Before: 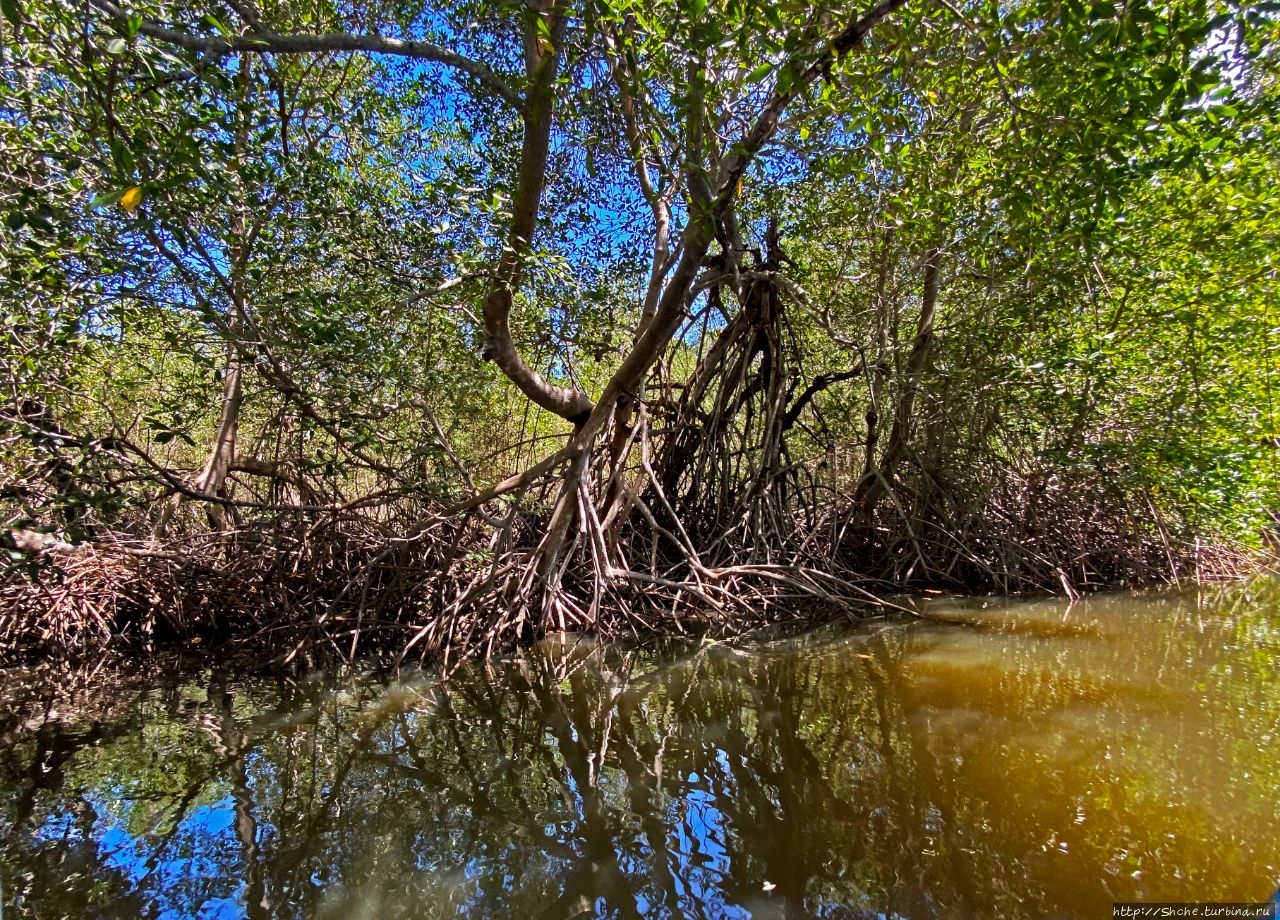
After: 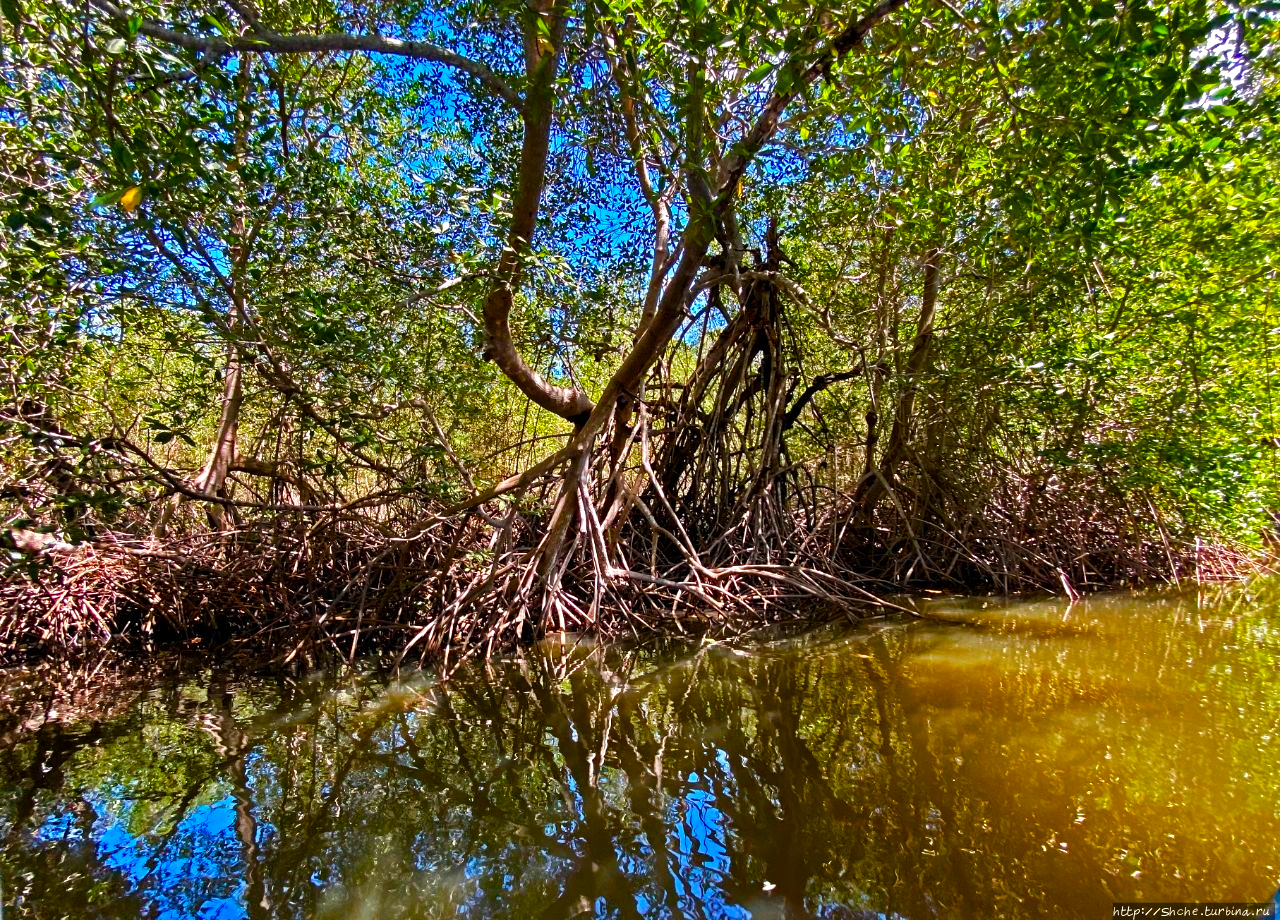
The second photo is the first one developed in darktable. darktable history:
color balance rgb: white fulcrum 0.083 EV, perceptual saturation grading › global saturation 20%, perceptual saturation grading › highlights -24.879%, perceptual saturation grading › shadows 49.961%, perceptual brilliance grading › highlights 9.529%, perceptual brilliance grading › mid-tones 5.8%
